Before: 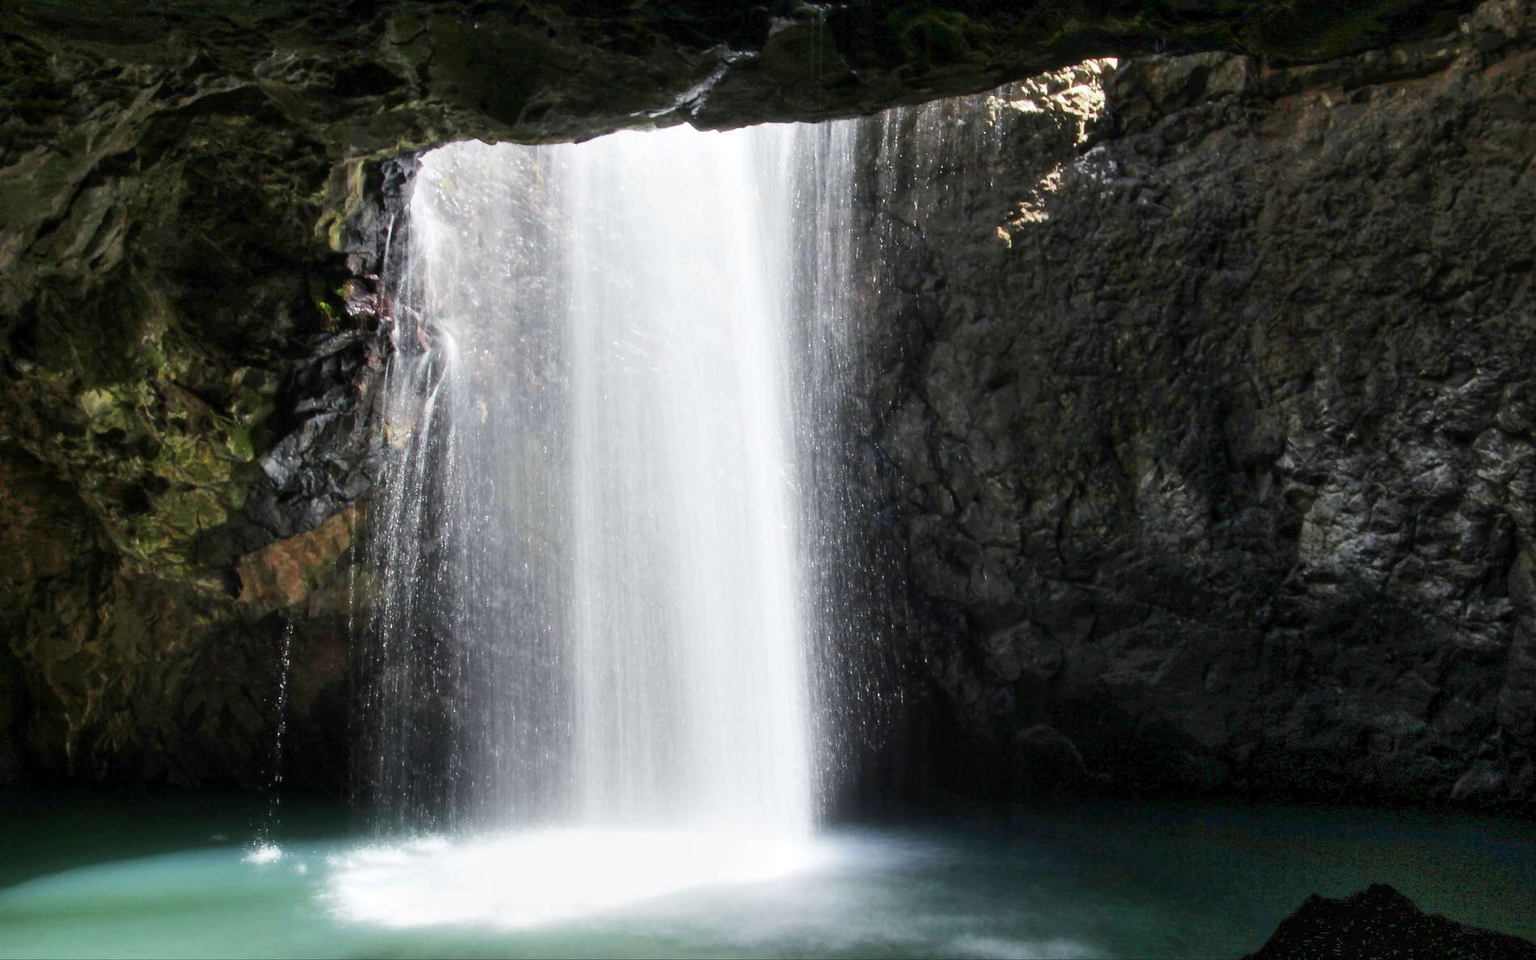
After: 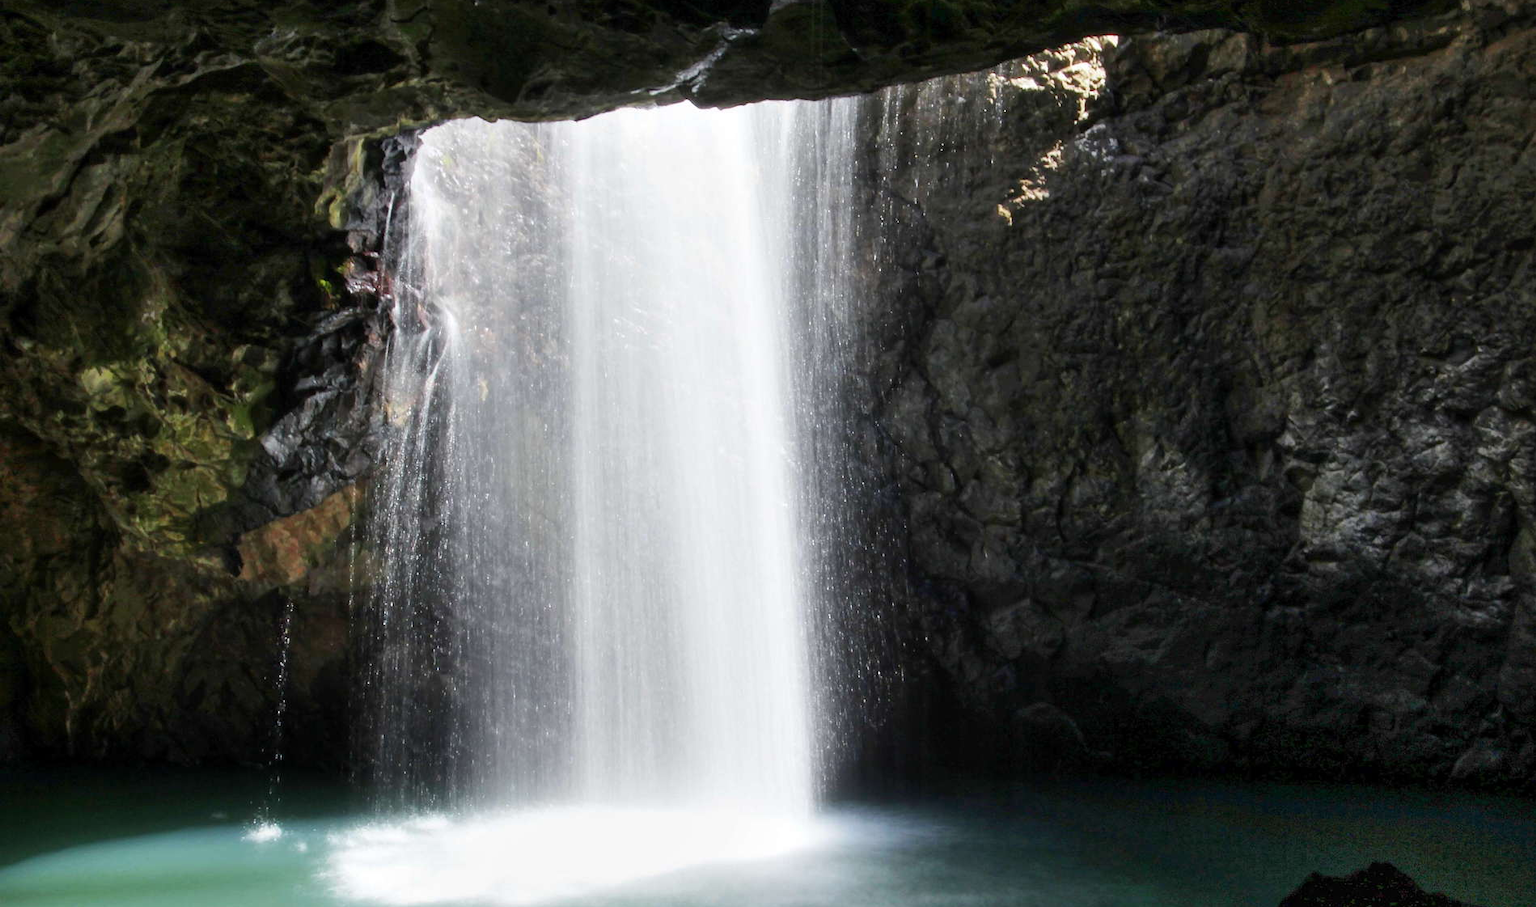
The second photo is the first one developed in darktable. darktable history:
crop and rotate: top 2.45%, bottom 3.035%
